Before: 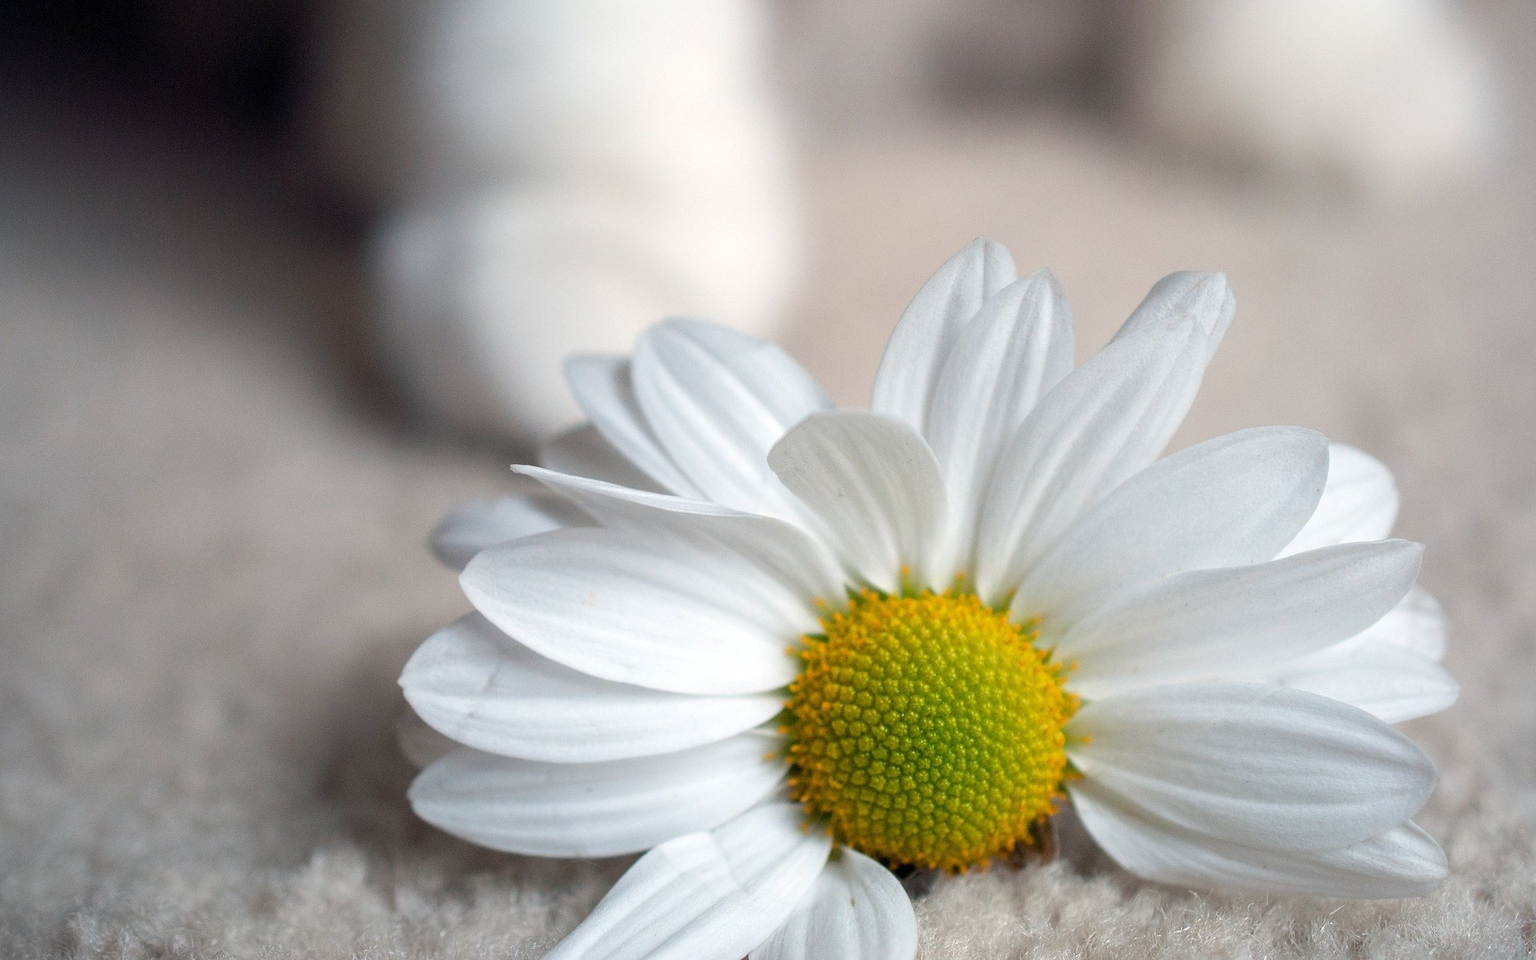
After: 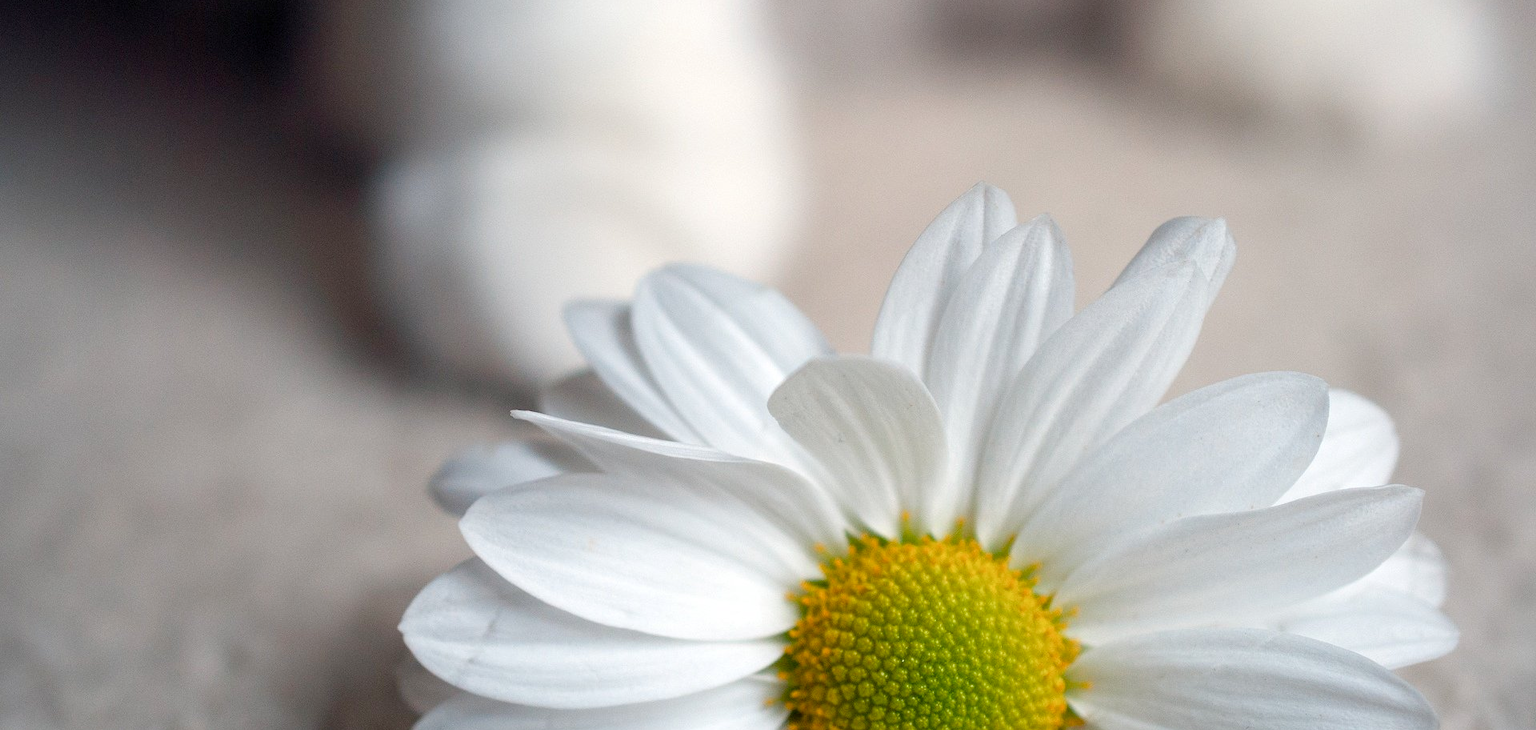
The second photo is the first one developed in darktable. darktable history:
crop: top 5.697%, bottom 18.151%
color balance rgb: power › hue 329.62°, perceptual saturation grading › global saturation 20%, perceptual saturation grading › highlights -25.25%, perceptual saturation grading › shadows 24.545%
